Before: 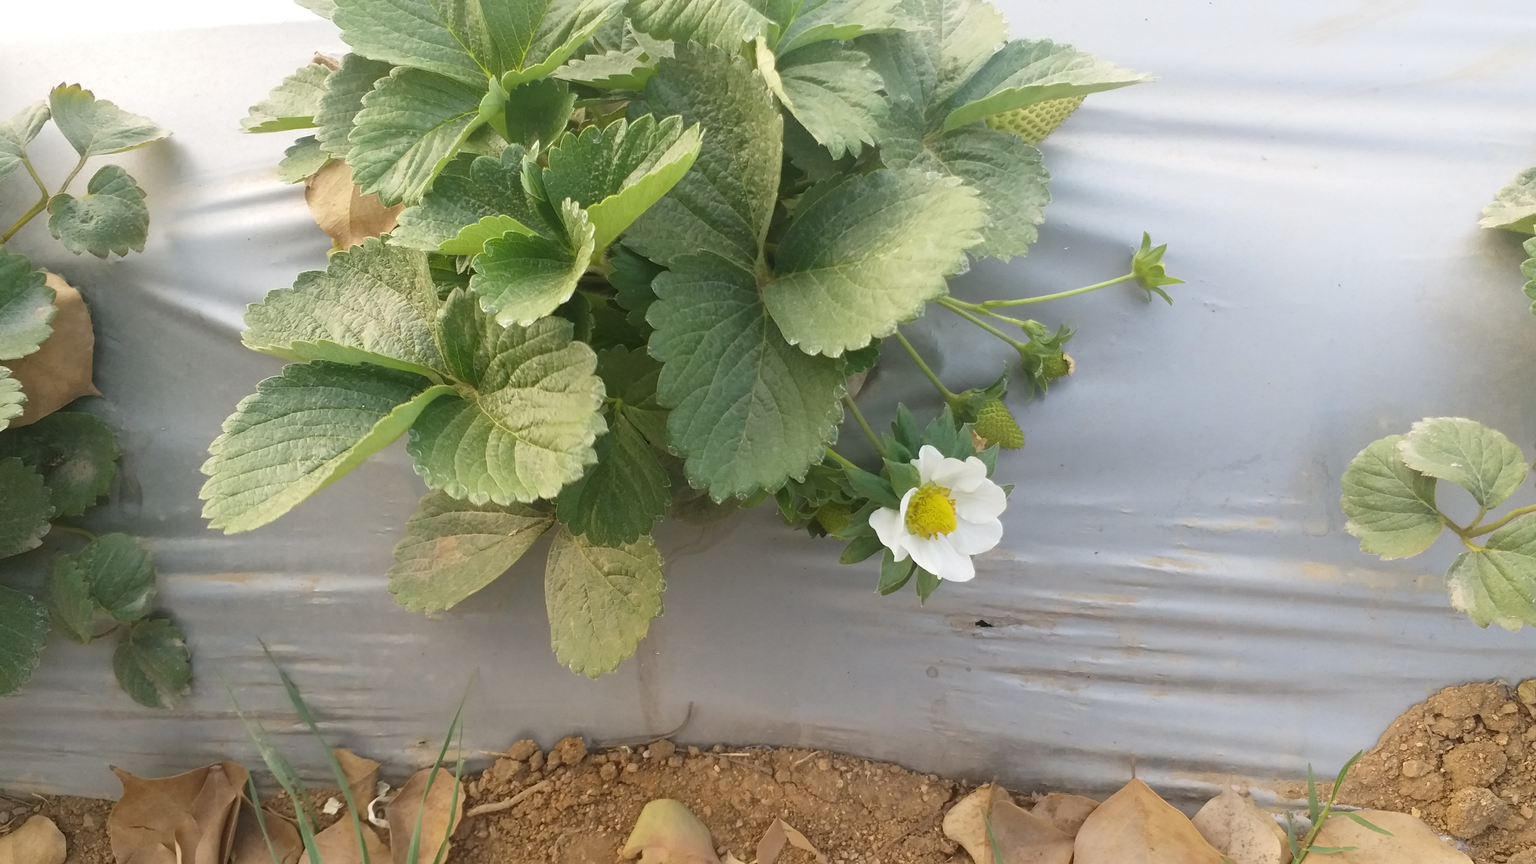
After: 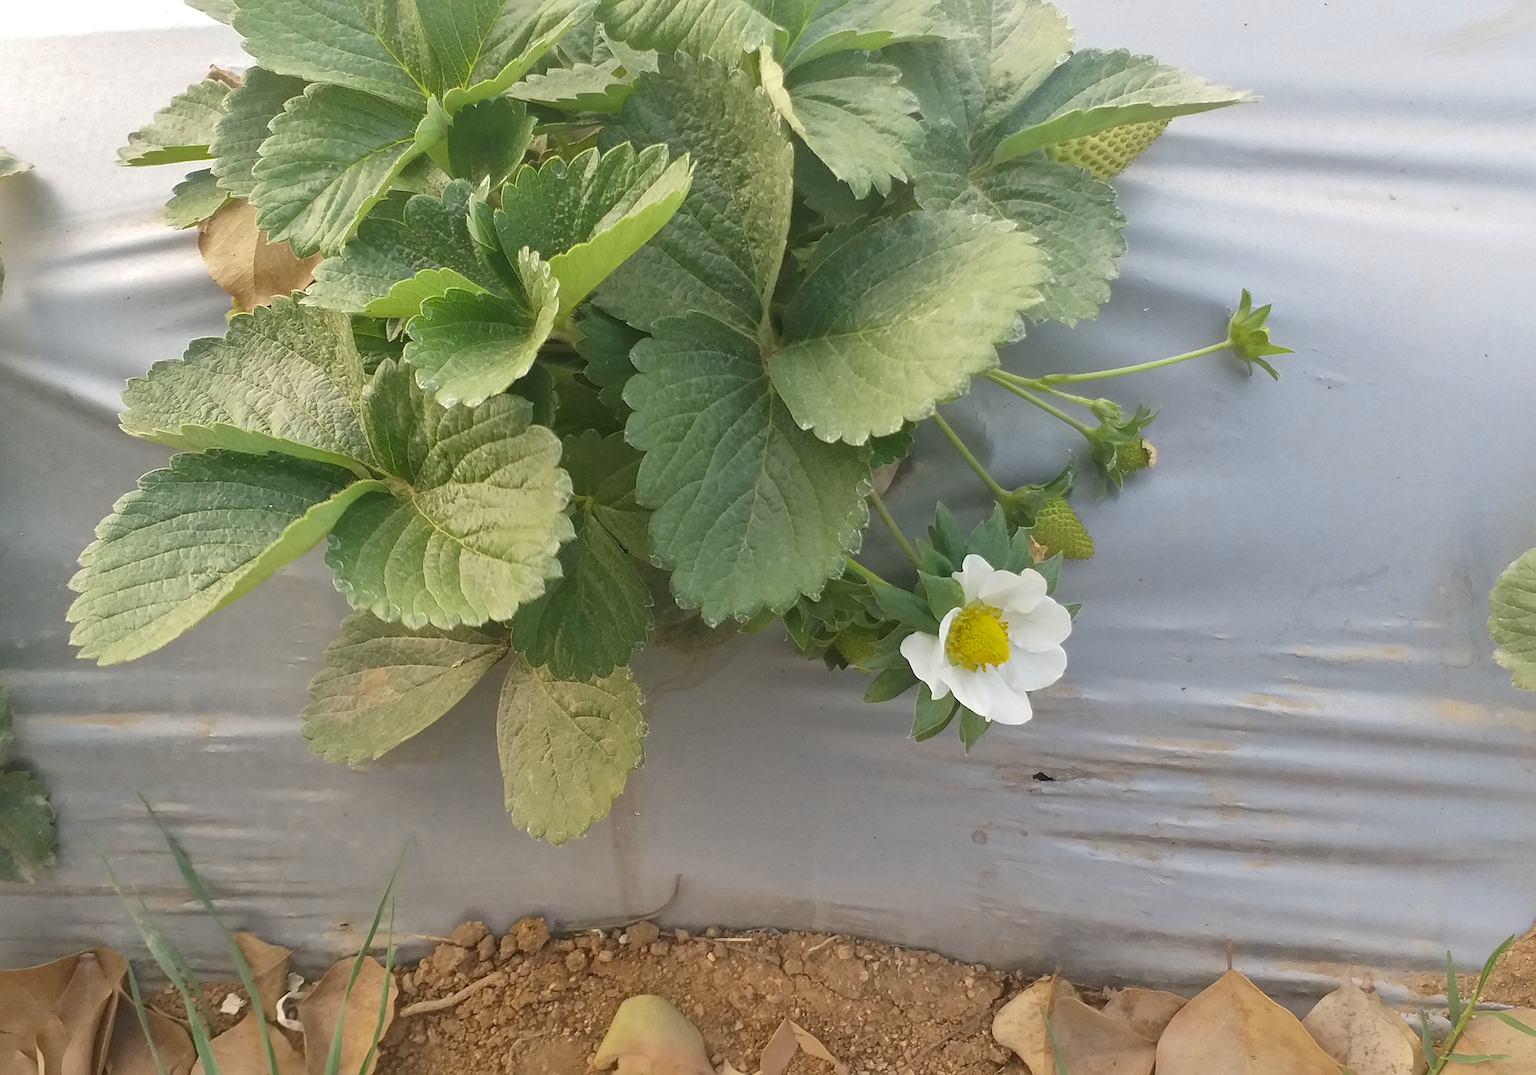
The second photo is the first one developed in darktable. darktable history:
shadows and highlights: on, module defaults
sharpen: on, module defaults
crop and rotate: left 9.524%, right 10.156%
